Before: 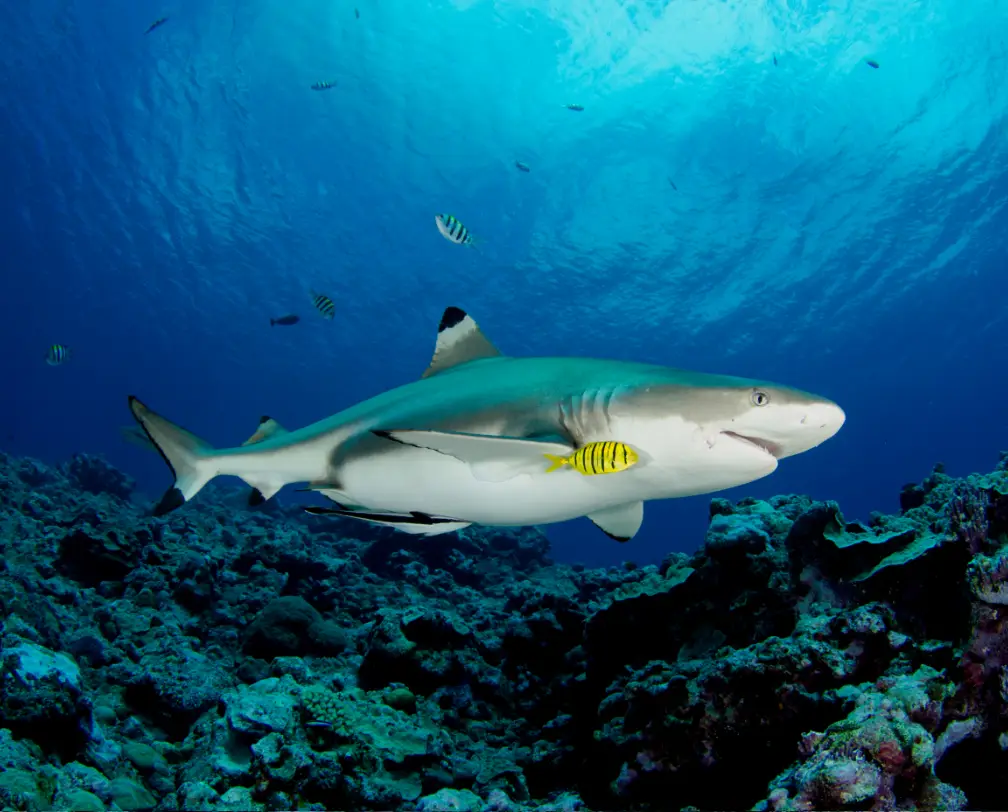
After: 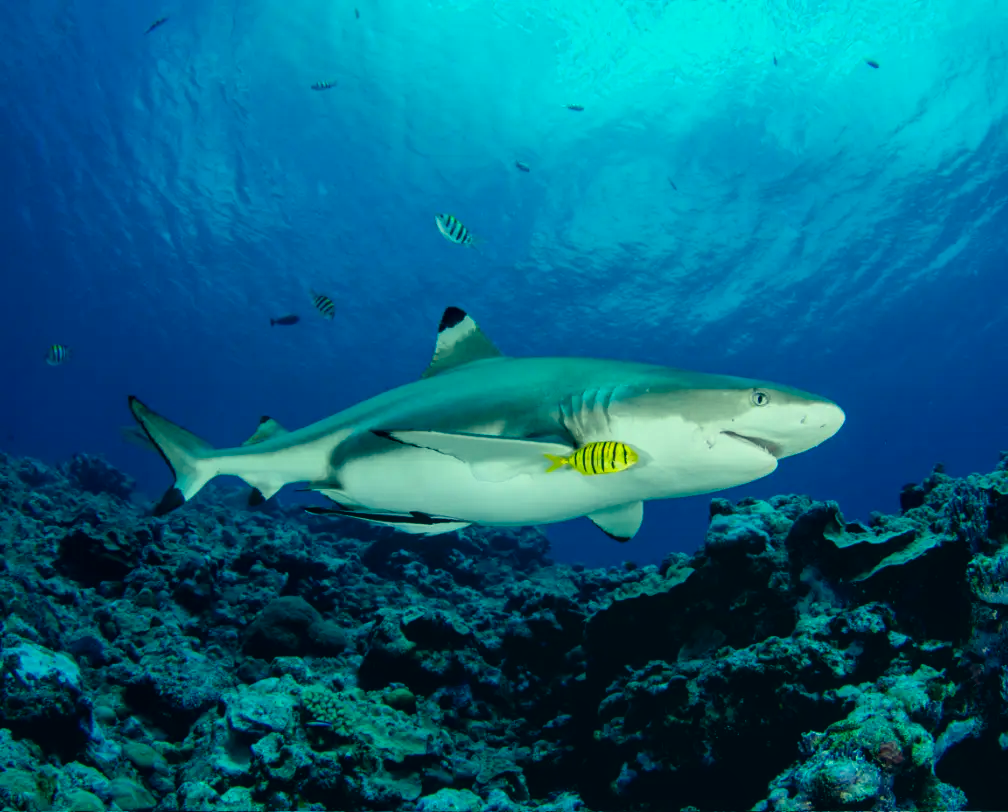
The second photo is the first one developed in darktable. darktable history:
local contrast: on, module defaults
color correction: highlights a* -20.08, highlights b* 9.8, shadows a* -20.4, shadows b* -10.76
